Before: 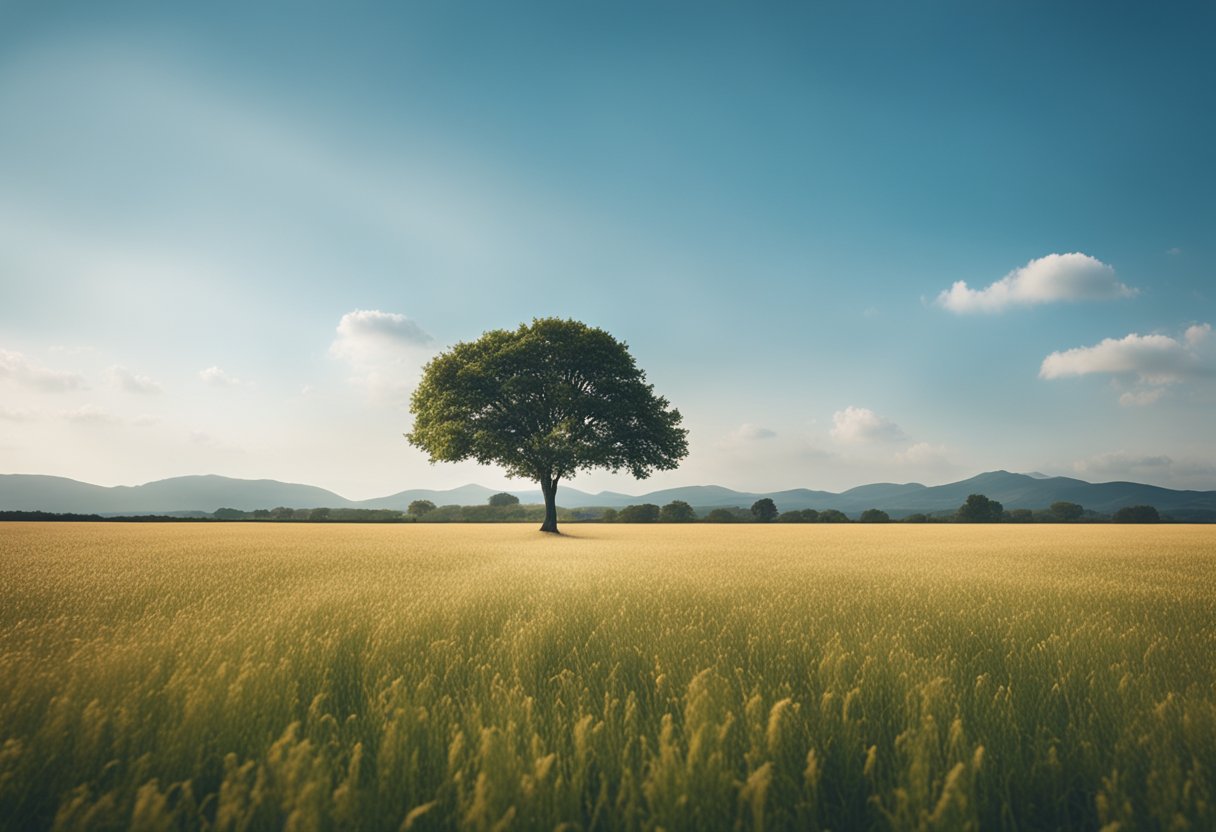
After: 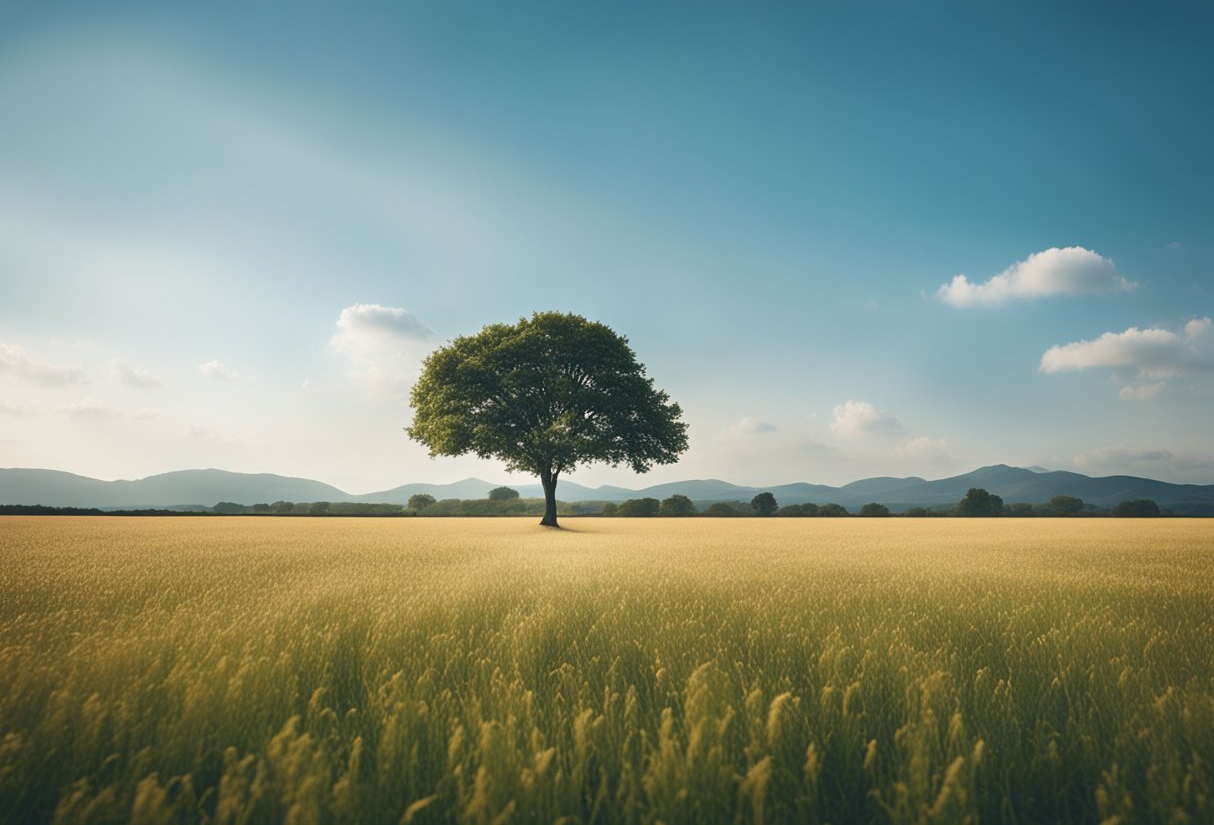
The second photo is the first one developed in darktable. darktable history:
crop: top 0.775%, right 0.096%
